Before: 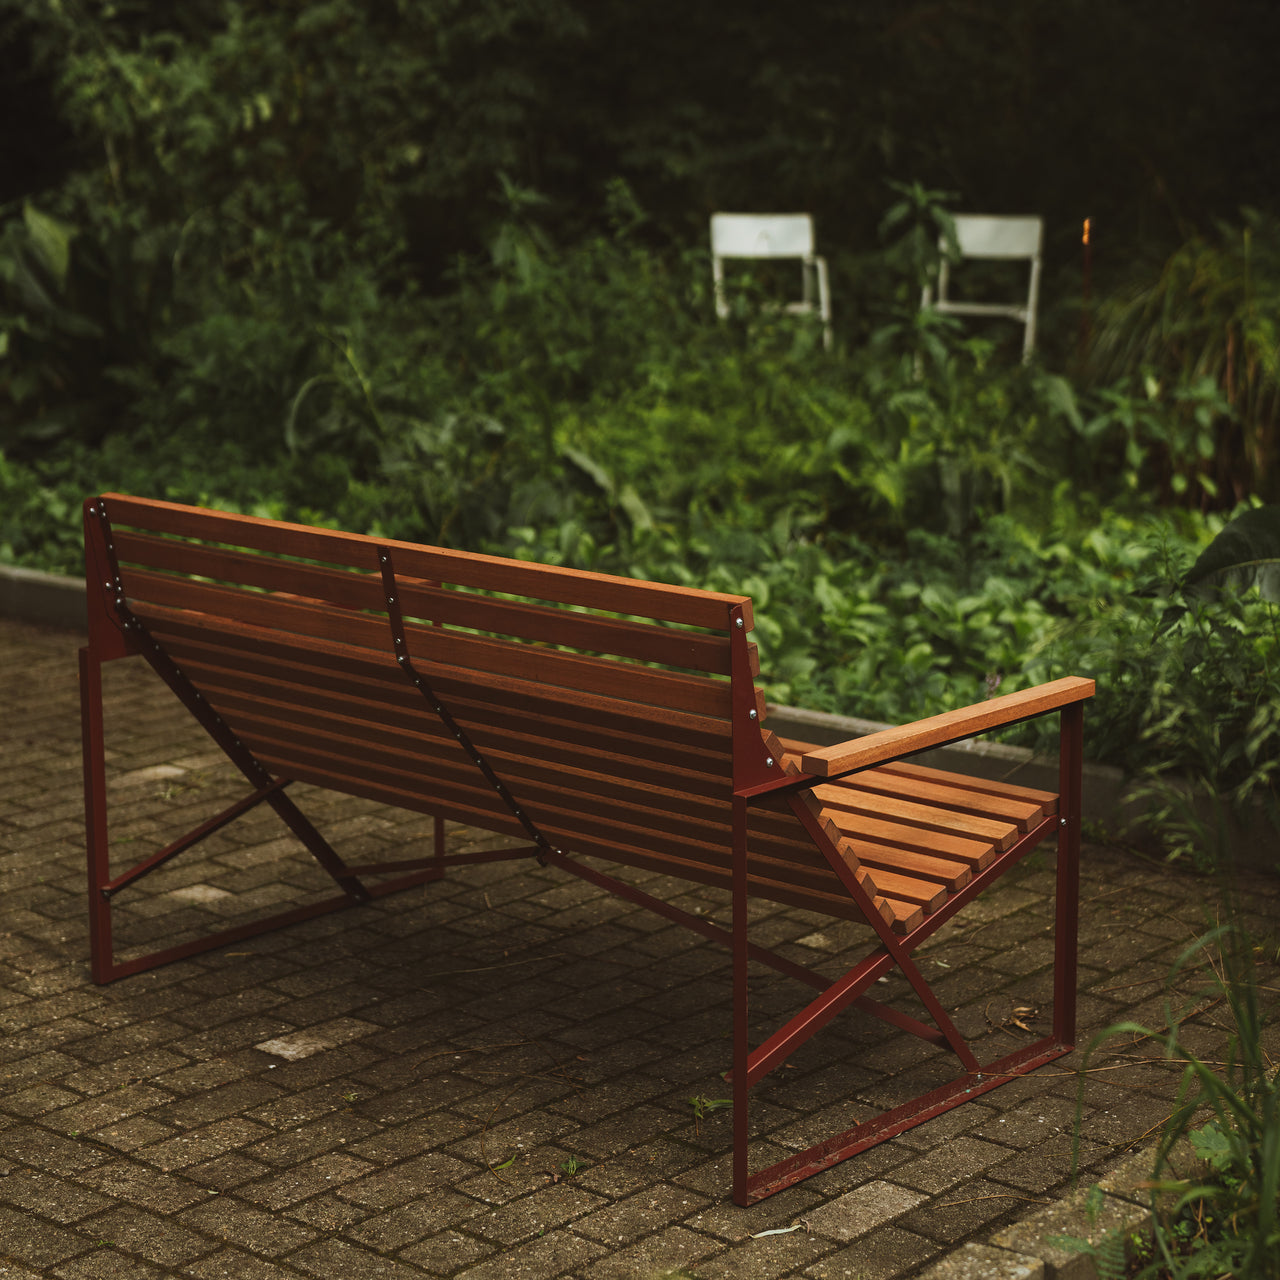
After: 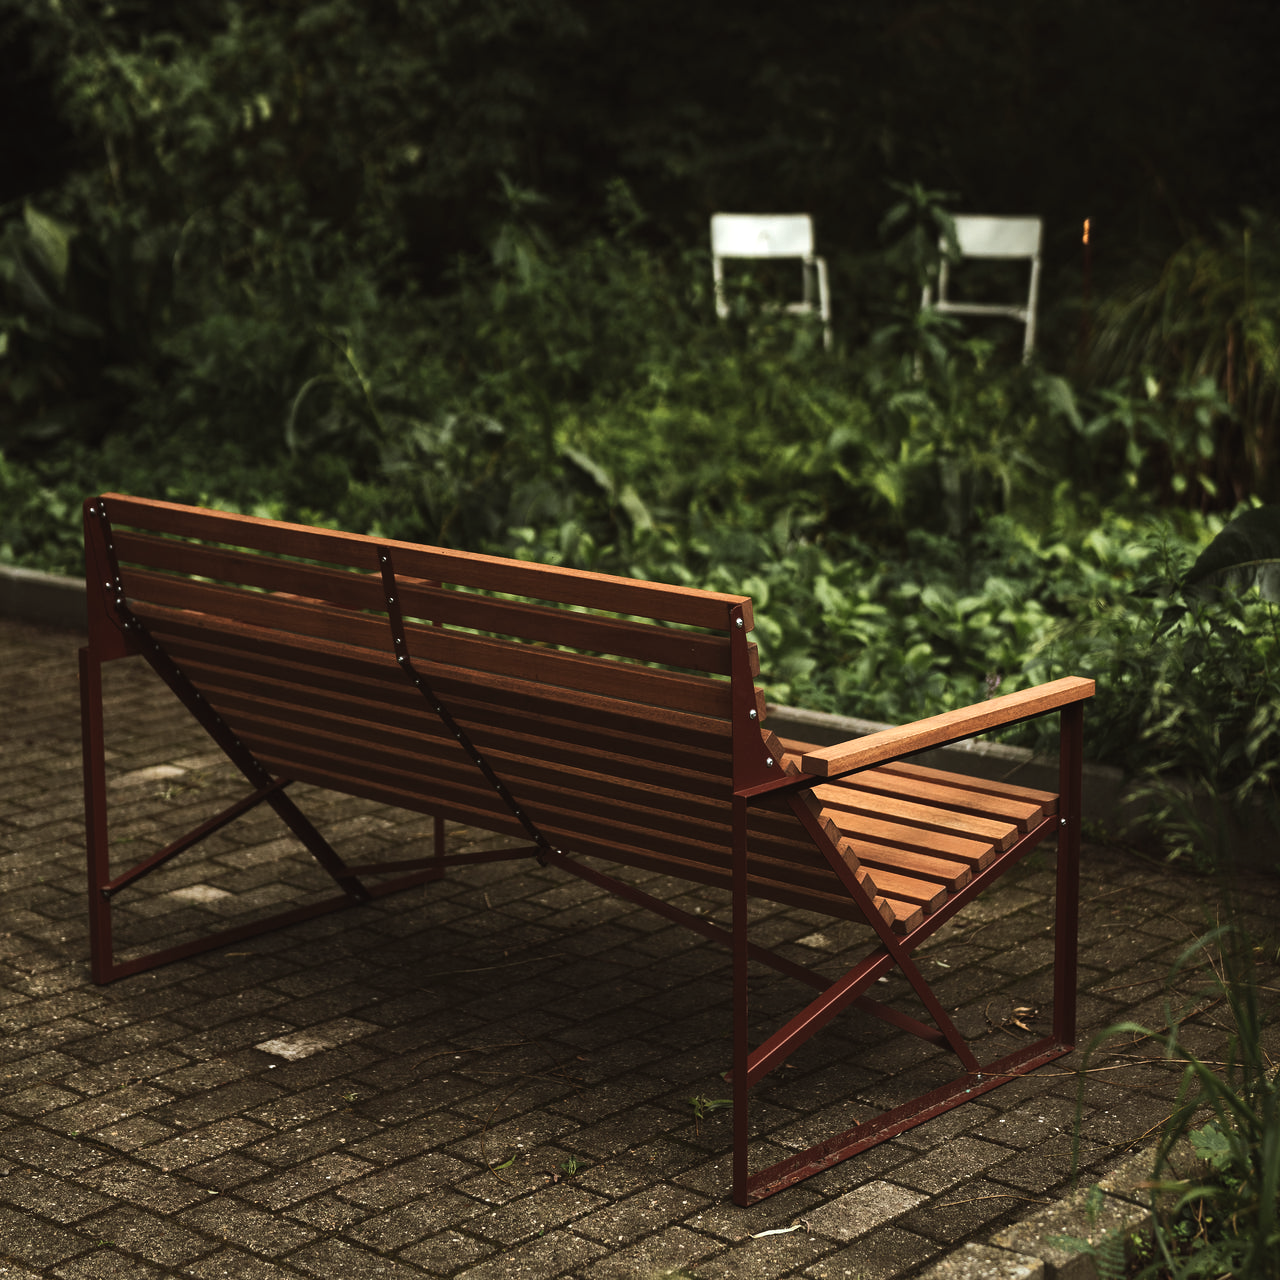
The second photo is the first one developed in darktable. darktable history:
contrast brightness saturation: saturation -0.17
tone equalizer: -8 EV -0.75 EV, -7 EV -0.7 EV, -6 EV -0.6 EV, -5 EV -0.4 EV, -3 EV 0.4 EV, -2 EV 0.6 EV, -1 EV 0.7 EV, +0 EV 0.75 EV, edges refinement/feathering 500, mask exposure compensation -1.57 EV, preserve details no
